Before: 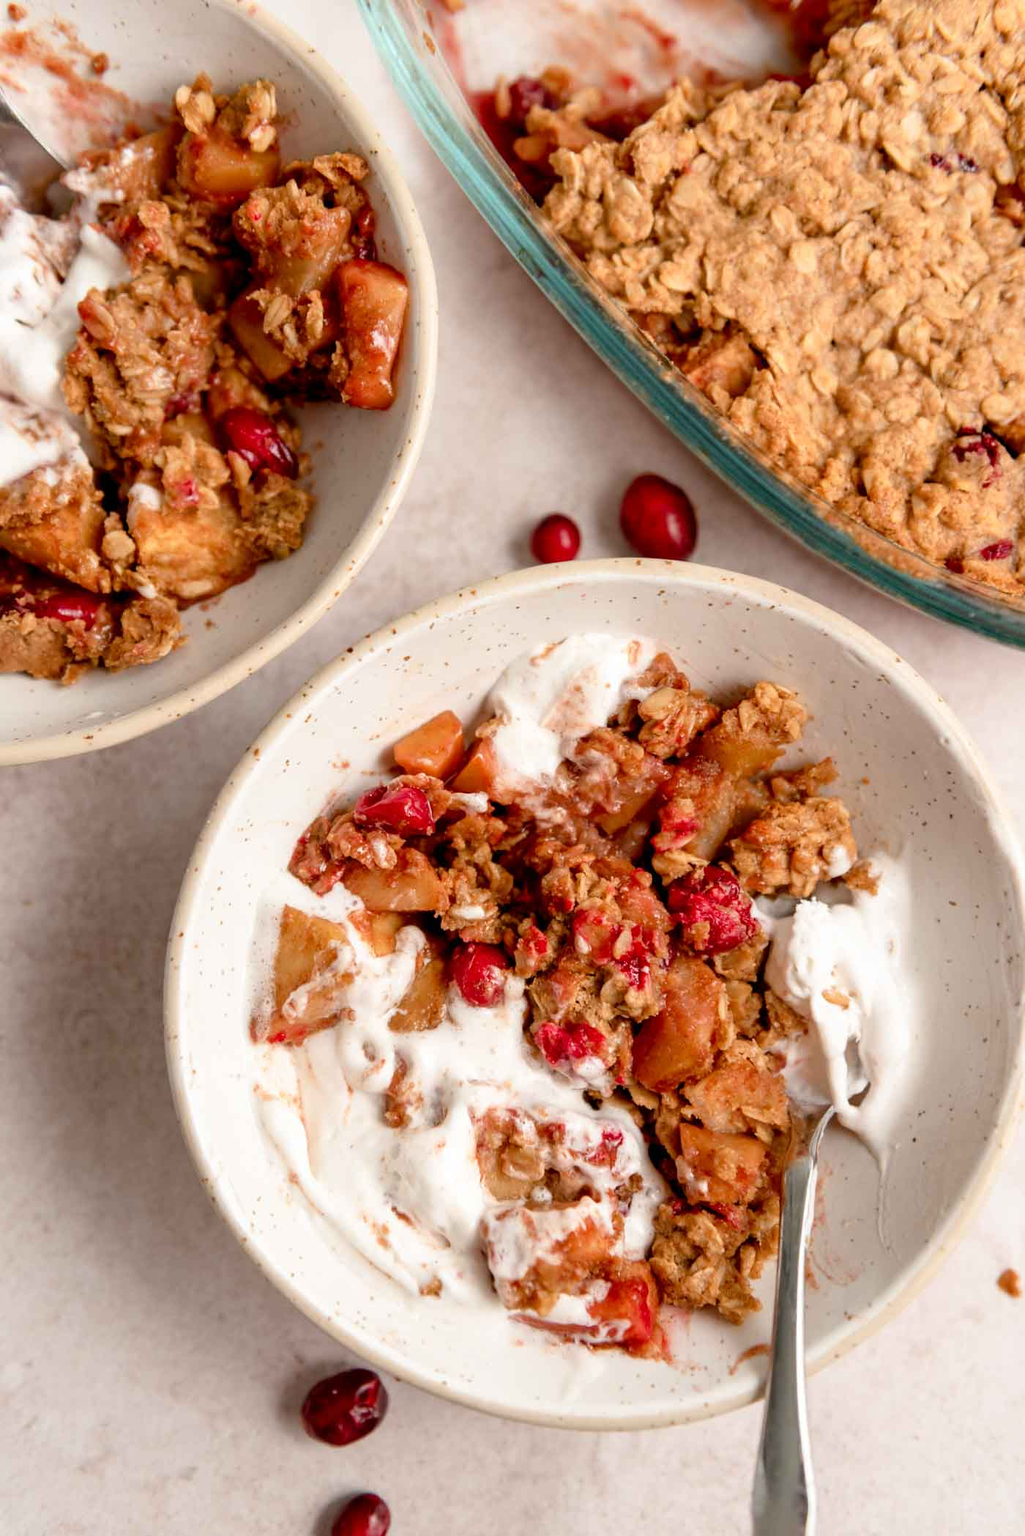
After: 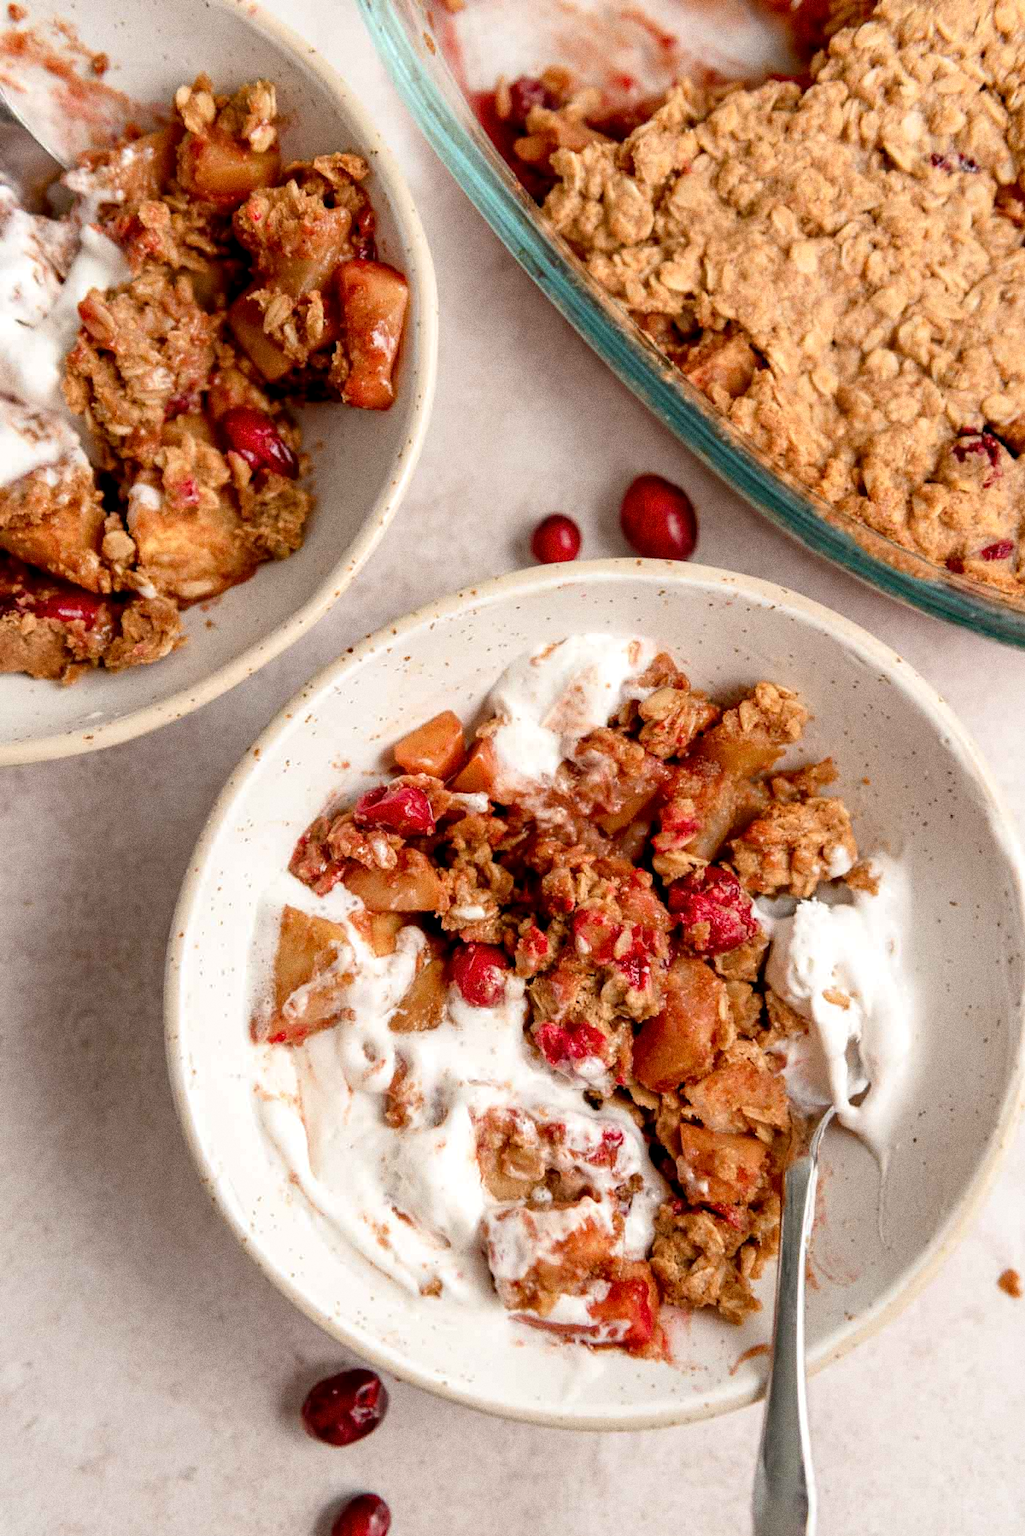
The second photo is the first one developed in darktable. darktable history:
local contrast: highlights 100%, shadows 100%, detail 120%, midtone range 0.2
grain: coarseness 0.09 ISO, strength 40%
